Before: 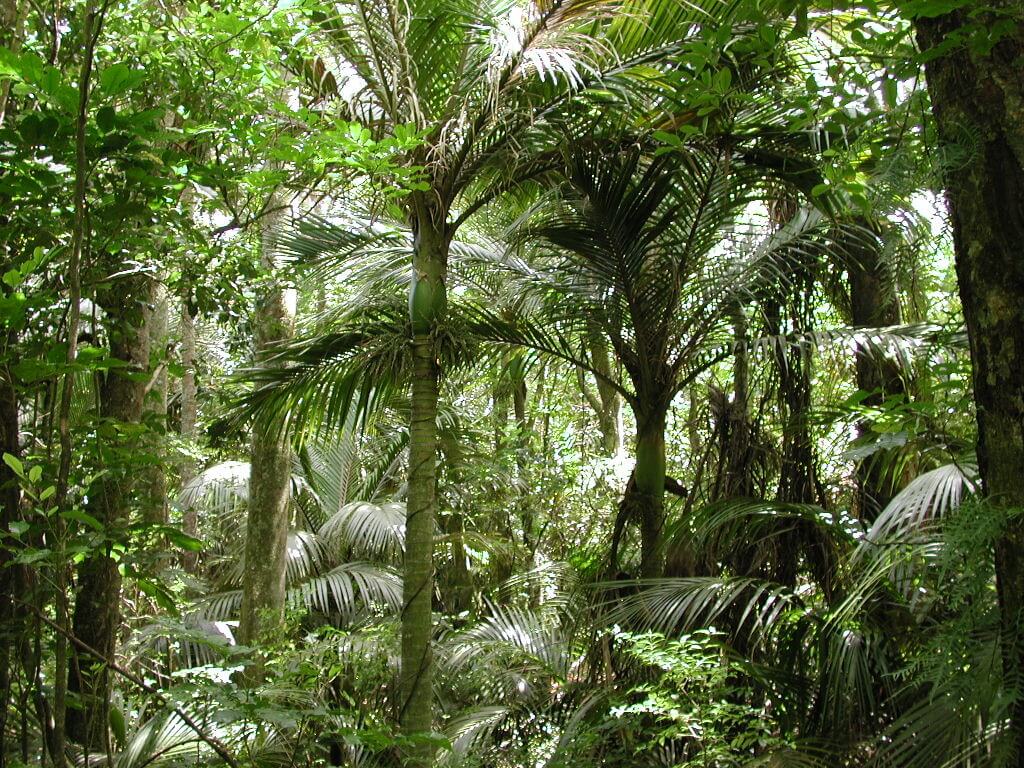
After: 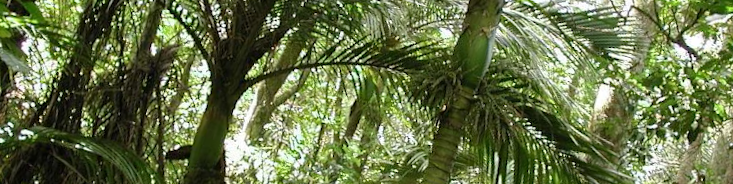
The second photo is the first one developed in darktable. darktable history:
crop and rotate: angle 16.12°, top 30.835%, bottom 35.653%
rotate and perspective: rotation -2.12°, lens shift (vertical) 0.009, lens shift (horizontal) -0.008, automatic cropping original format, crop left 0.036, crop right 0.964, crop top 0.05, crop bottom 0.959
white balance: red 1, blue 1
